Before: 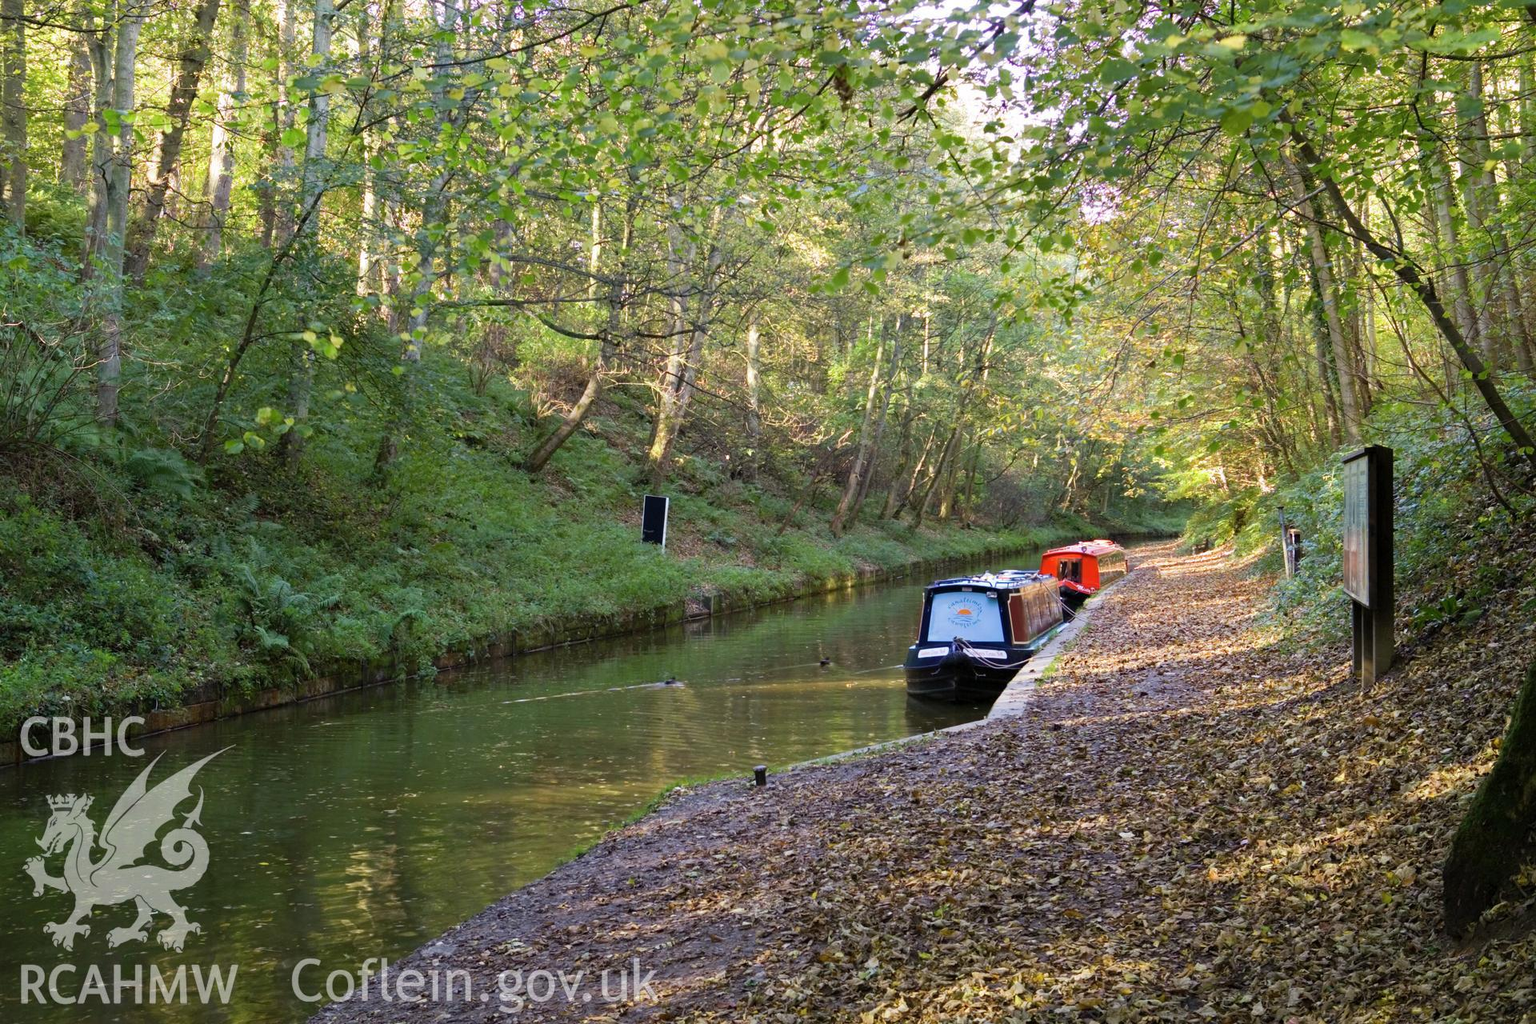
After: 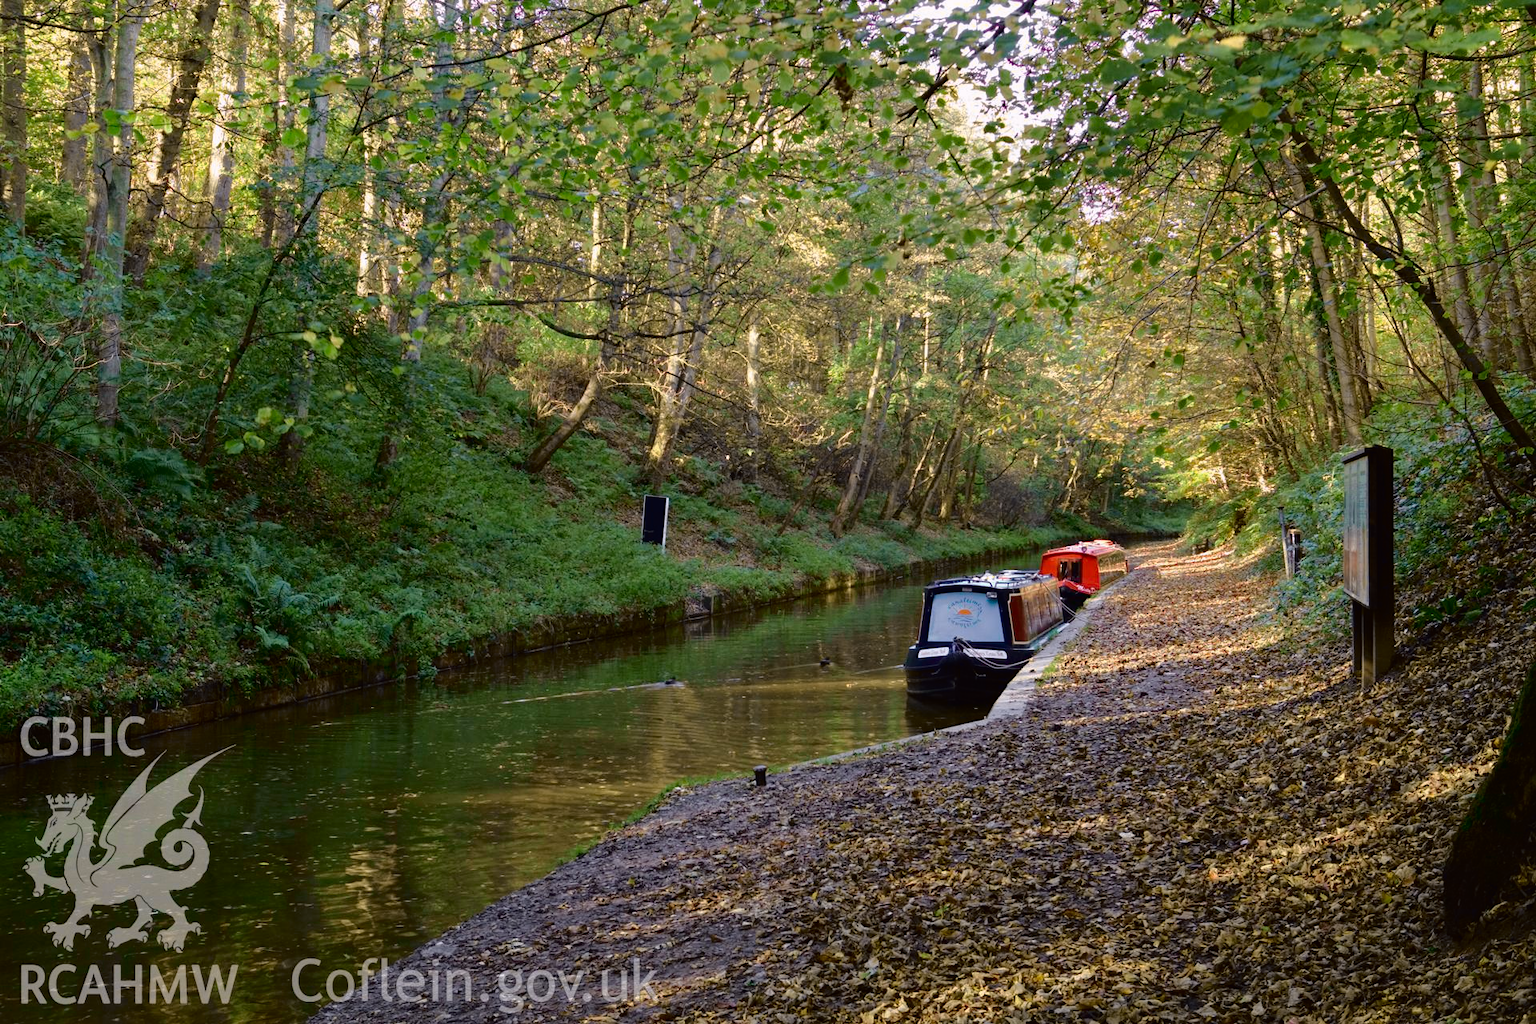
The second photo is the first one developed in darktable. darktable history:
tone curve: curves: ch0 [(0, 0.011) (0.053, 0.026) (0.174, 0.115) (0.398, 0.444) (0.673, 0.775) (0.829, 0.906) (0.991, 0.981)]; ch1 [(0, 0) (0.276, 0.206) (0.409, 0.383) (0.473, 0.458) (0.492, 0.501) (0.512, 0.513) (0.54, 0.543) (0.585, 0.617) (0.659, 0.686) (0.78, 0.8) (1, 1)]; ch2 [(0, 0) (0.438, 0.449) (0.473, 0.469) (0.503, 0.5) (0.523, 0.534) (0.562, 0.594) (0.612, 0.635) (0.695, 0.713) (1, 1)], color space Lab, independent channels, preserve colors none
shadows and highlights: shadows 20.91, highlights -35.45, soften with gaussian
base curve: curves: ch0 [(0, 0) (0.841, 0.609) (1, 1)]
